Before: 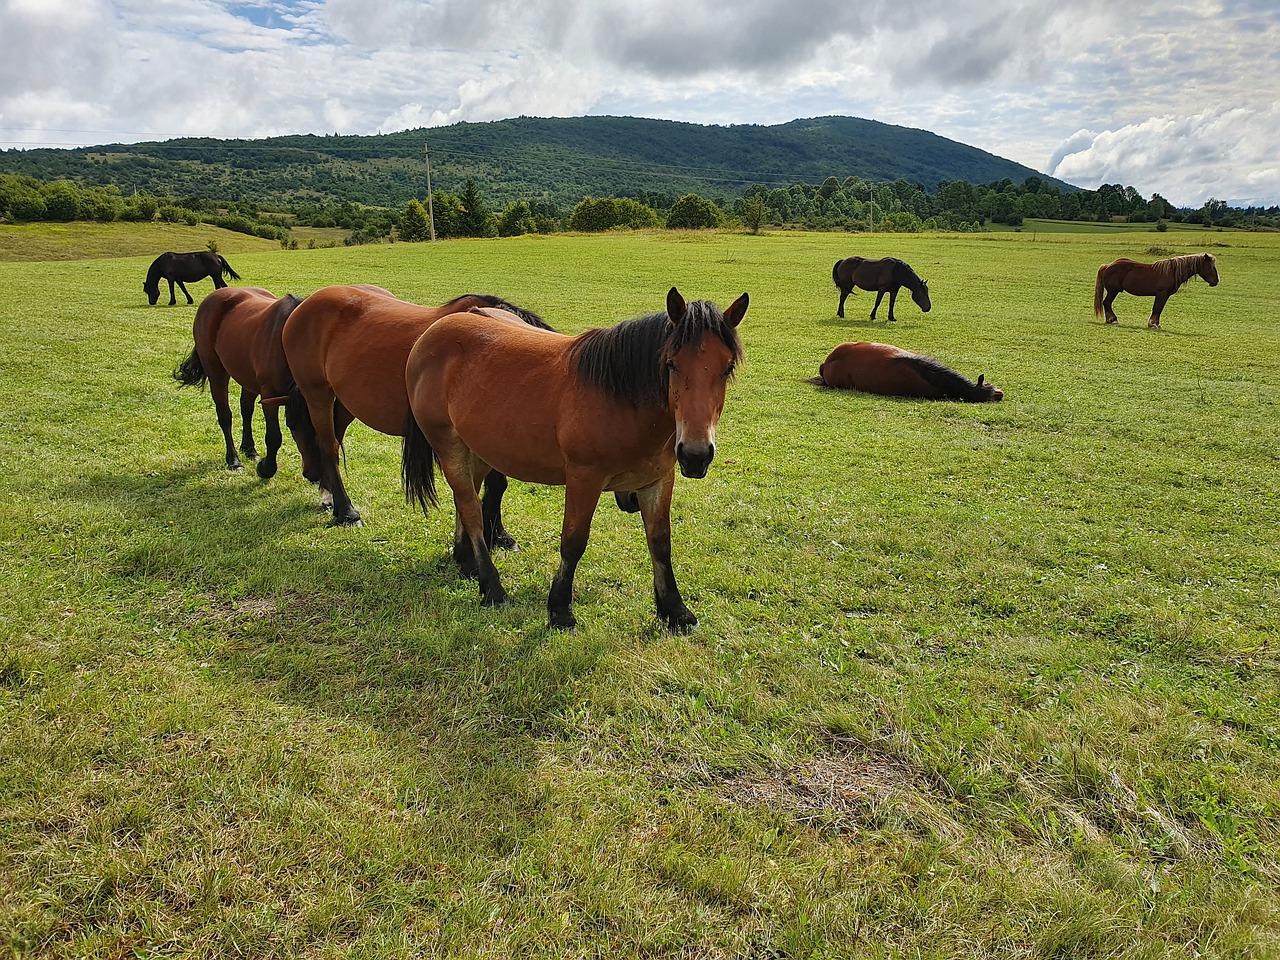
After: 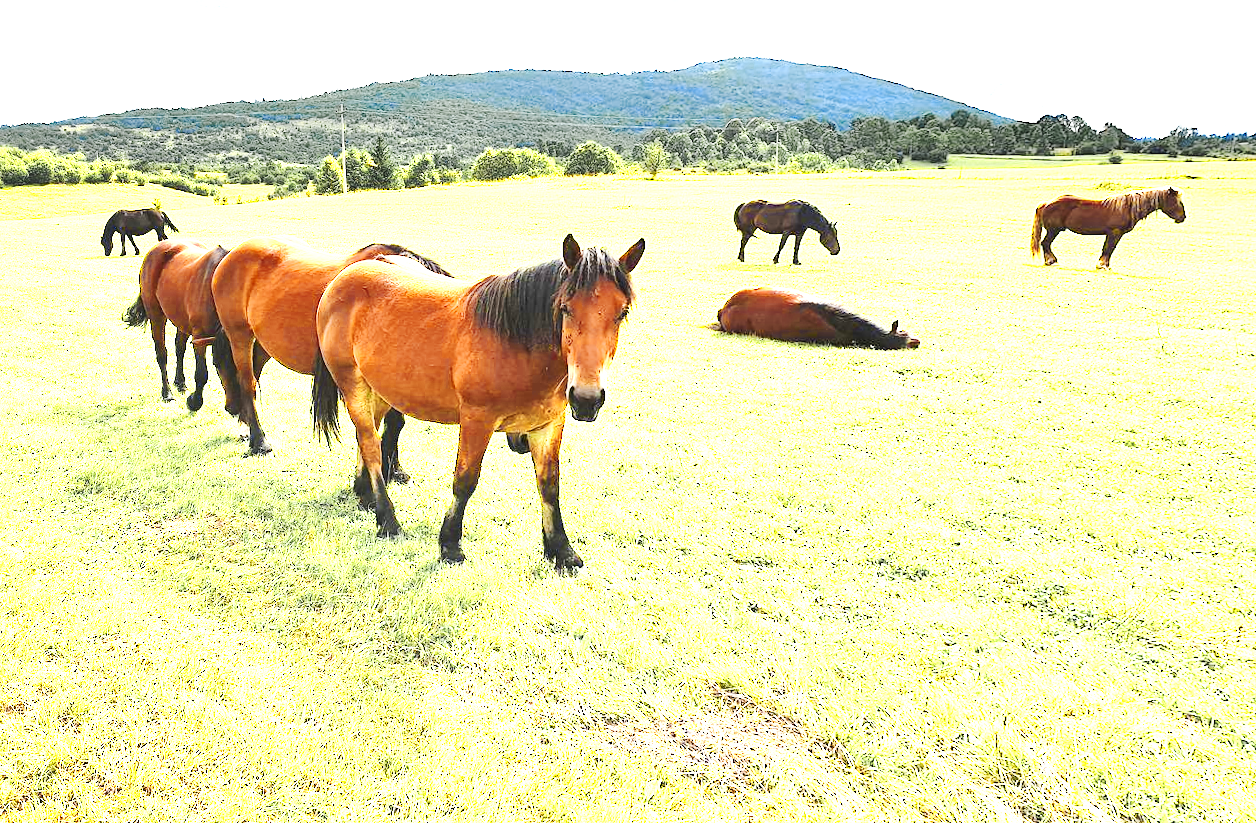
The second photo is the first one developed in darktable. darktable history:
color zones: curves: ch0 [(0.004, 0.306) (0.107, 0.448) (0.252, 0.656) (0.41, 0.398) (0.595, 0.515) (0.768, 0.628)]; ch1 [(0.07, 0.323) (0.151, 0.452) (0.252, 0.608) (0.346, 0.221) (0.463, 0.189) (0.61, 0.368) (0.735, 0.395) (0.921, 0.412)]; ch2 [(0, 0.476) (0.132, 0.512) (0.243, 0.512) (0.397, 0.48) (0.522, 0.376) (0.634, 0.536) (0.761, 0.46)]
levels: levels [0, 0.397, 0.955]
white balance: emerald 1
sharpen: radius 2.883, amount 0.868, threshold 47.523
exposure: black level correction 0, exposure 1.1 EV, compensate exposure bias true, compensate highlight preservation false
haze removal: strength 0.12, distance 0.25, compatibility mode true, adaptive false
rotate and perspective: rotation 1.69°, lens shift (vertical) -0.023, lens shift (horizontal) -0.291, crop left 0.025, crop right 0.988, crop top 0.092, crop bottom 0.842
base curve: curves: ch0 [(0, 0) (0.028, 0.03) (0.121, 0.232) (0.46, 0.748) (0.859, 0.968) (1, 1)], preserve colors none
